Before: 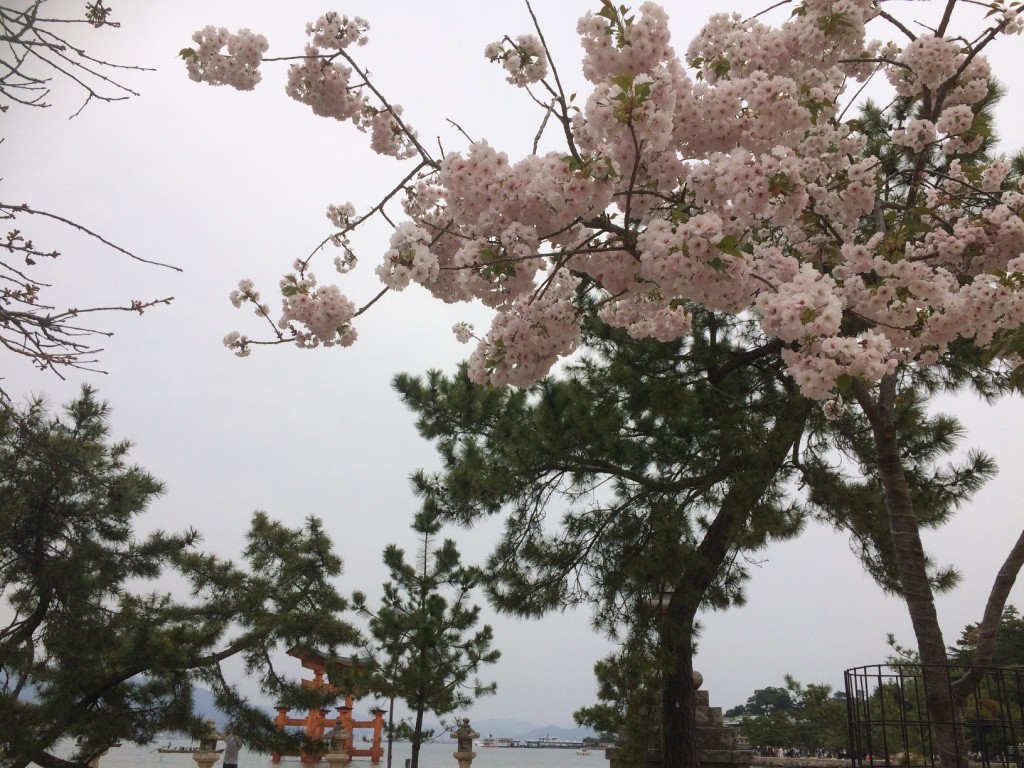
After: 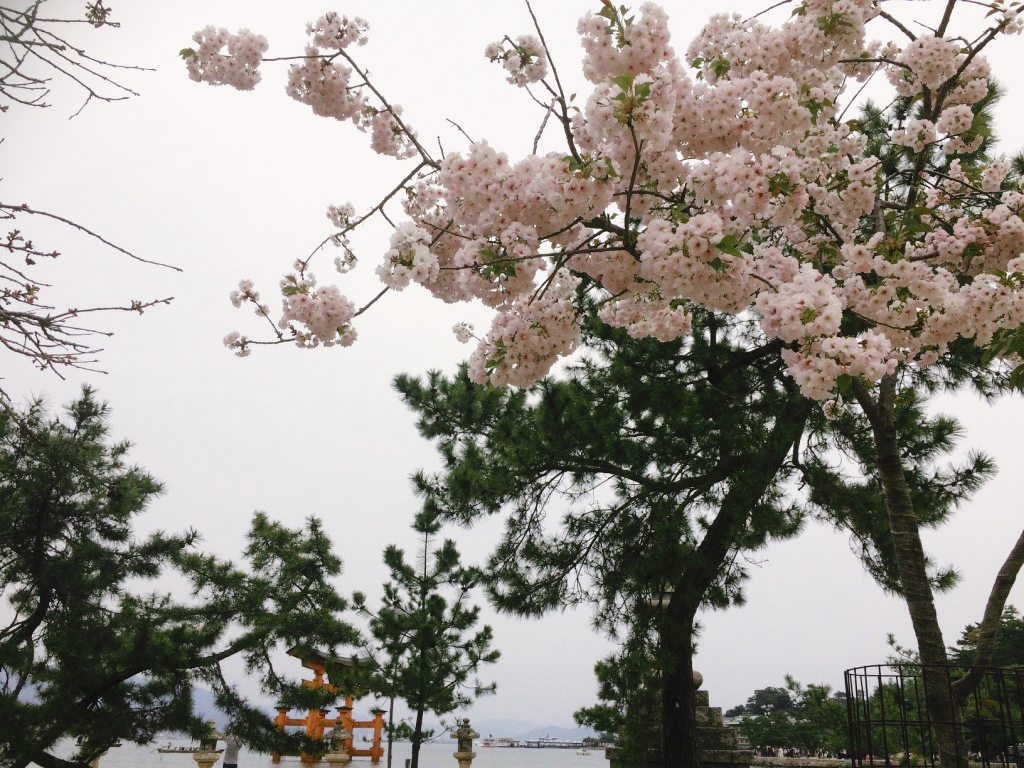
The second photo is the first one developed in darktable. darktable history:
tone curve: curves: ch0 [(0, 0) (0.003, 0.015) (0.011, 0.019) (0.025, 0.027) (0.044, 0.041) (0.069, 0.055) (0.1, 0.079) (0.136, 0.099) (0.177, 0.149) (0.224, 0.216) (0.277, 0.292) (0.335, 0.383) (0.399, 0.474) (0.468, 0.556) (0.543, 0.632) (0.623, 0.711) (0.709, 0.789) (0.801, 0.871) (0.898, 0.944) (1, 1)], preserve colors none
color look up table: target L [94.57, 92.18, 90.97, 90.58, 87.25, 84.41, 63.94, 60.28, 59.77, 45.28, 41.9, 25, 200.09, 88.39, 73.6, 73.87, 69.62, 63.89, 50.05, 51.17, 48.24, 46.43, 40.6, 26.48, 21.6, 14.68, 4.694, 80.21, 77.47, 70.55, 63.1, 64.01, 58.68, 55.16, 54.29, 48.83, 42.42, 36.18, 36.77, 33.59, 33.8, 16.83, 4.725, 95.85, 91.61, 70.42, 59.95, 53.19, 20.76], target a [-19.52, -29.71, -34.14, -28.26, -50.81, -23.67, -61.57, -30.87, -32.65, -39.19, -6.65, -19.57, 0, -0.998, 30.01, 15.37, 26.18, -0.07, 55.98, 59.01, 74.44, 19.33, 14.89, 27.26, 13.76, -1.559, 22.97, 25.52, 7.763, 5.013, 52.89, 47.7, 63.49, 69.21, 37.03, 27.5, 1.355, 12.08, 26.04, 48.09, 55.24, 33.97, 27.28, -7.87, -29.15, -24.52, -20.91, -4.19, -4.733], target b [24.91, 37.62, 19.08, 7.364, 26.34, 10.77, 36.41, 28.2, 9.037, 28.44, 14.39, 14.81, 0, 15.79, 6.826, 66.87, 49.69, 55.19, 16.03, 52.53, 26.59, 18.74, 37.36, 34.81, 29.74, 15.63, 3.835, -23.35, -5.831, -36.91, -11.38, -47.44, -28.89, -57.31, -31.98, -68.85, -0.608, -64.03, -18.64, -5.824, -76.76, -54.08, -37.63, 0.041, -6.612, -25.8, -8.351, -45.34, -13.73], num patches 49
